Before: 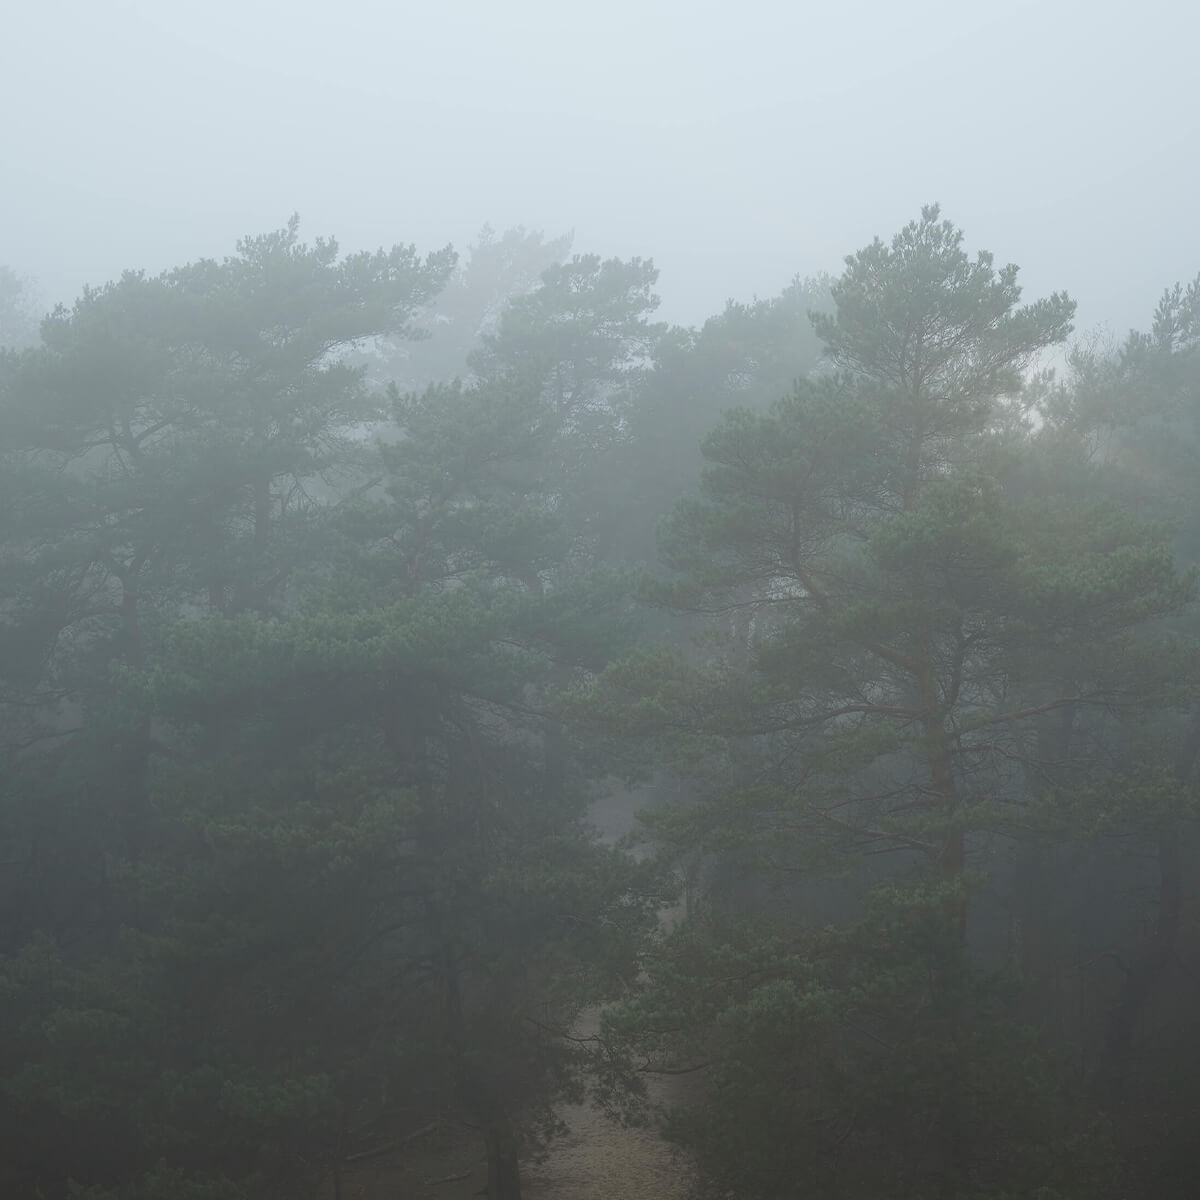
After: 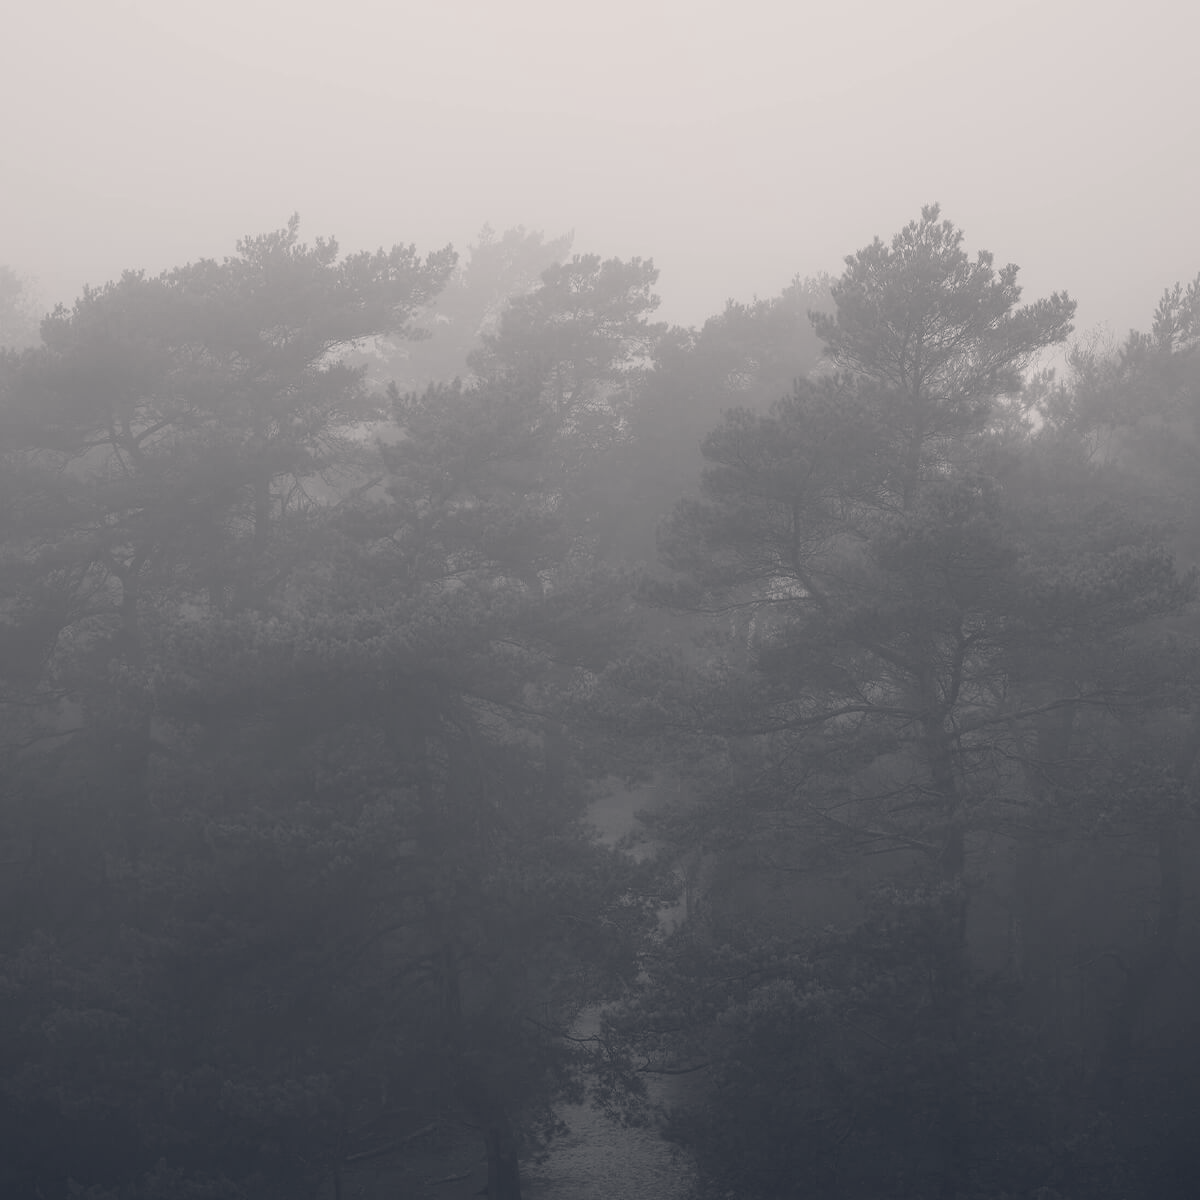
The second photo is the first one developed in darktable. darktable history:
white balance: red 1.127, blue 0.943
color calibration: output gray [0.246, 0.254, 0.501, 0], gray › normalize channels true, illuminant same as pipeline (D50), adaptation XYZ, x 0.346, y 0.359, gamut compression 0
color balance rgb: shadows lift › hue 87.51°, highlights gain › chroma 1.35%, highlights gain › hue 55.1°, global offset › chroma 0.13%, global offset › hue 253.66°, perceptual saturation grading › global saturation 16.38%
